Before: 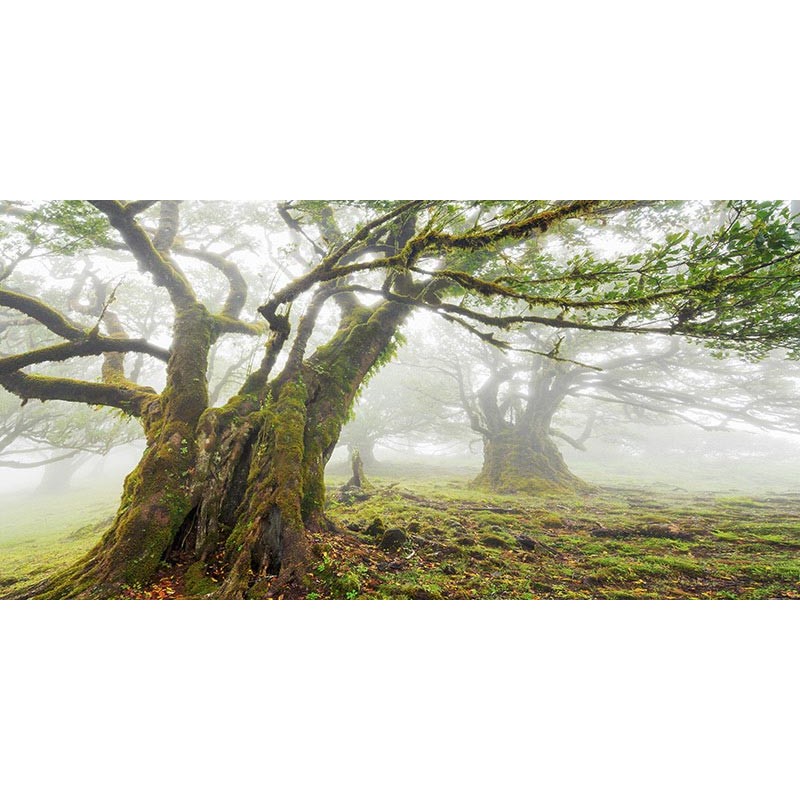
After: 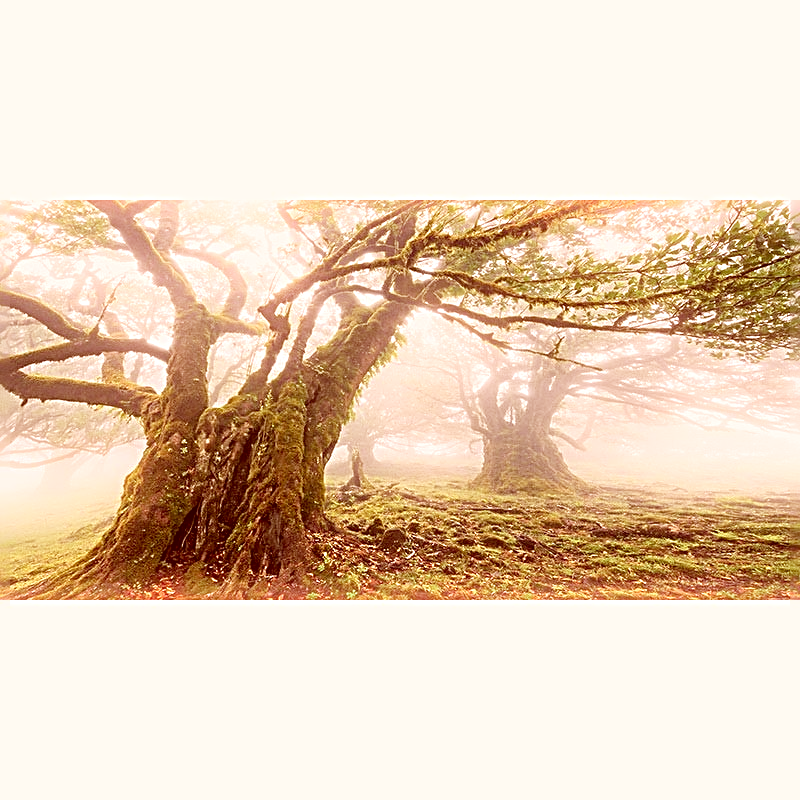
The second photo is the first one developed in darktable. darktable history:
sharpen: radius 3.69, amount 0.928
bloom: size 5%, threshold 95%, strength 15%
color correction: highlights a* 9.03, highlights b* 8.71, shadows a* 40, shadows b* 40, saturation 0.8
